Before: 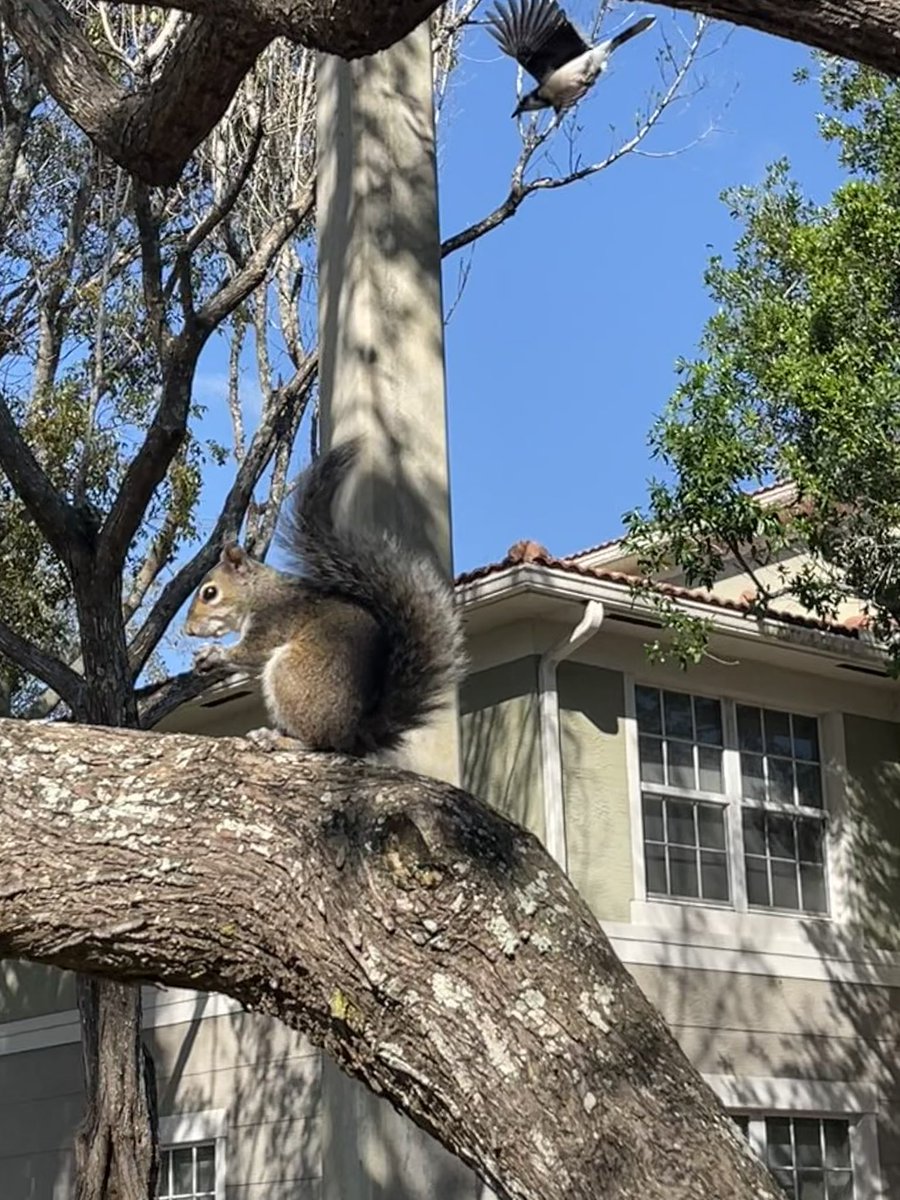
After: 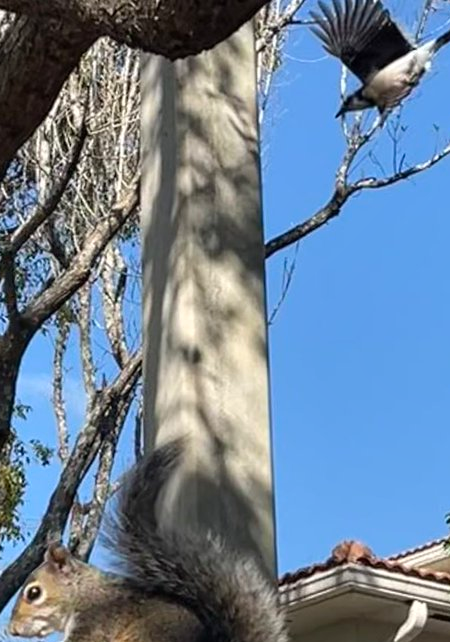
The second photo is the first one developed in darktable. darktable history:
crop: left 19.556%, right 30.401%, bottom 46.458%
shadows and highlights: shadows 12, white point adjustment 1.2, soften with gaussian
